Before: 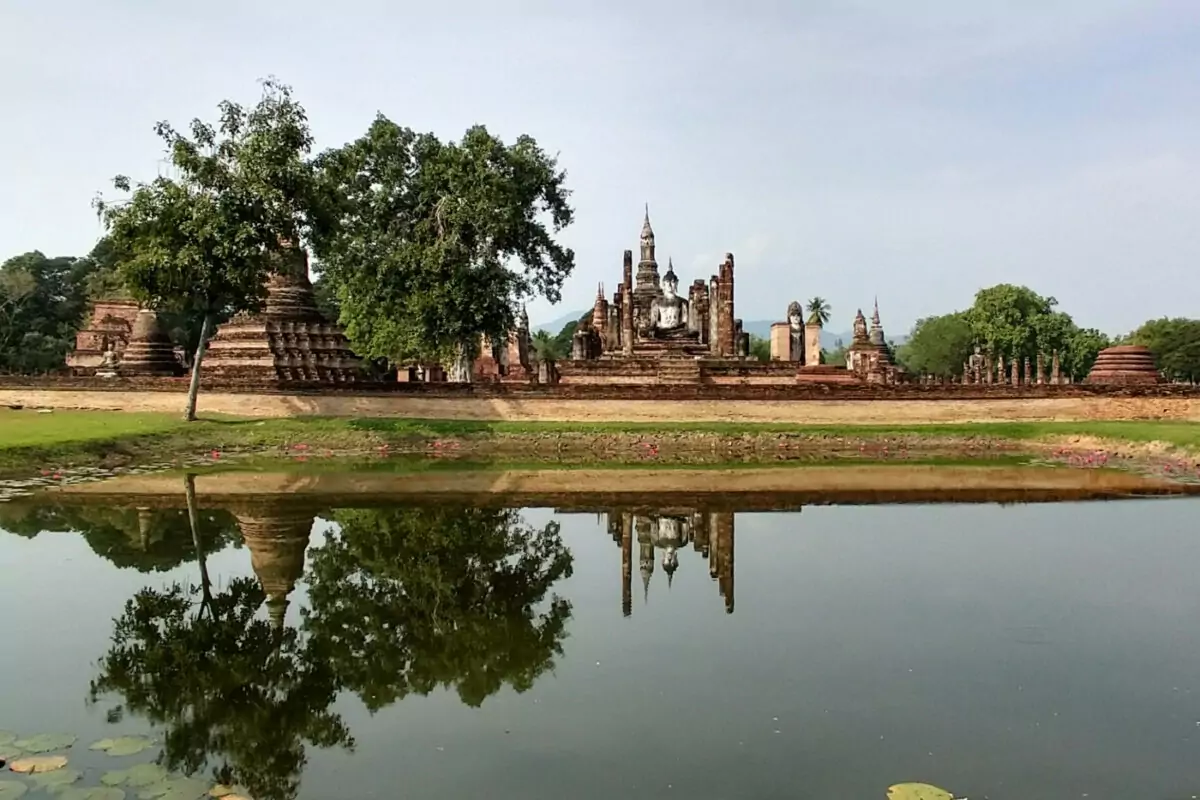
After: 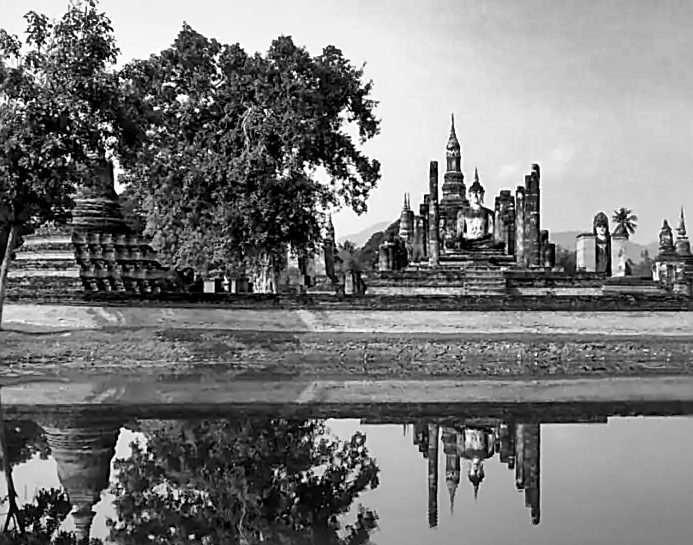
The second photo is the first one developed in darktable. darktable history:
local contrast: mode bilateral grid, contrast 20, coarseness 50, detail 120%, midtone range 0.2
color zones: curves: ch1 [(0, 0.831) (0.08, 0.771) (0.157, 0.268) (0.241, 0.207) (0.562, -0.005) (0.714, -0.013) (0.876, 0.01) (1, 0.831)]
shadows and highlights: white point adjustment 0.1, highlights -70, soften with gaussian
crop: left 16.202%, top 11.208%, right 26.045%, bottom 20.557%
sharpen: on, module defaults
color correction: saturation 1.11
exposure: black level correction 0.001, exposure 0.3 EV, compensate highlight preservation false
monochrome: a -74.22, b 78.2
